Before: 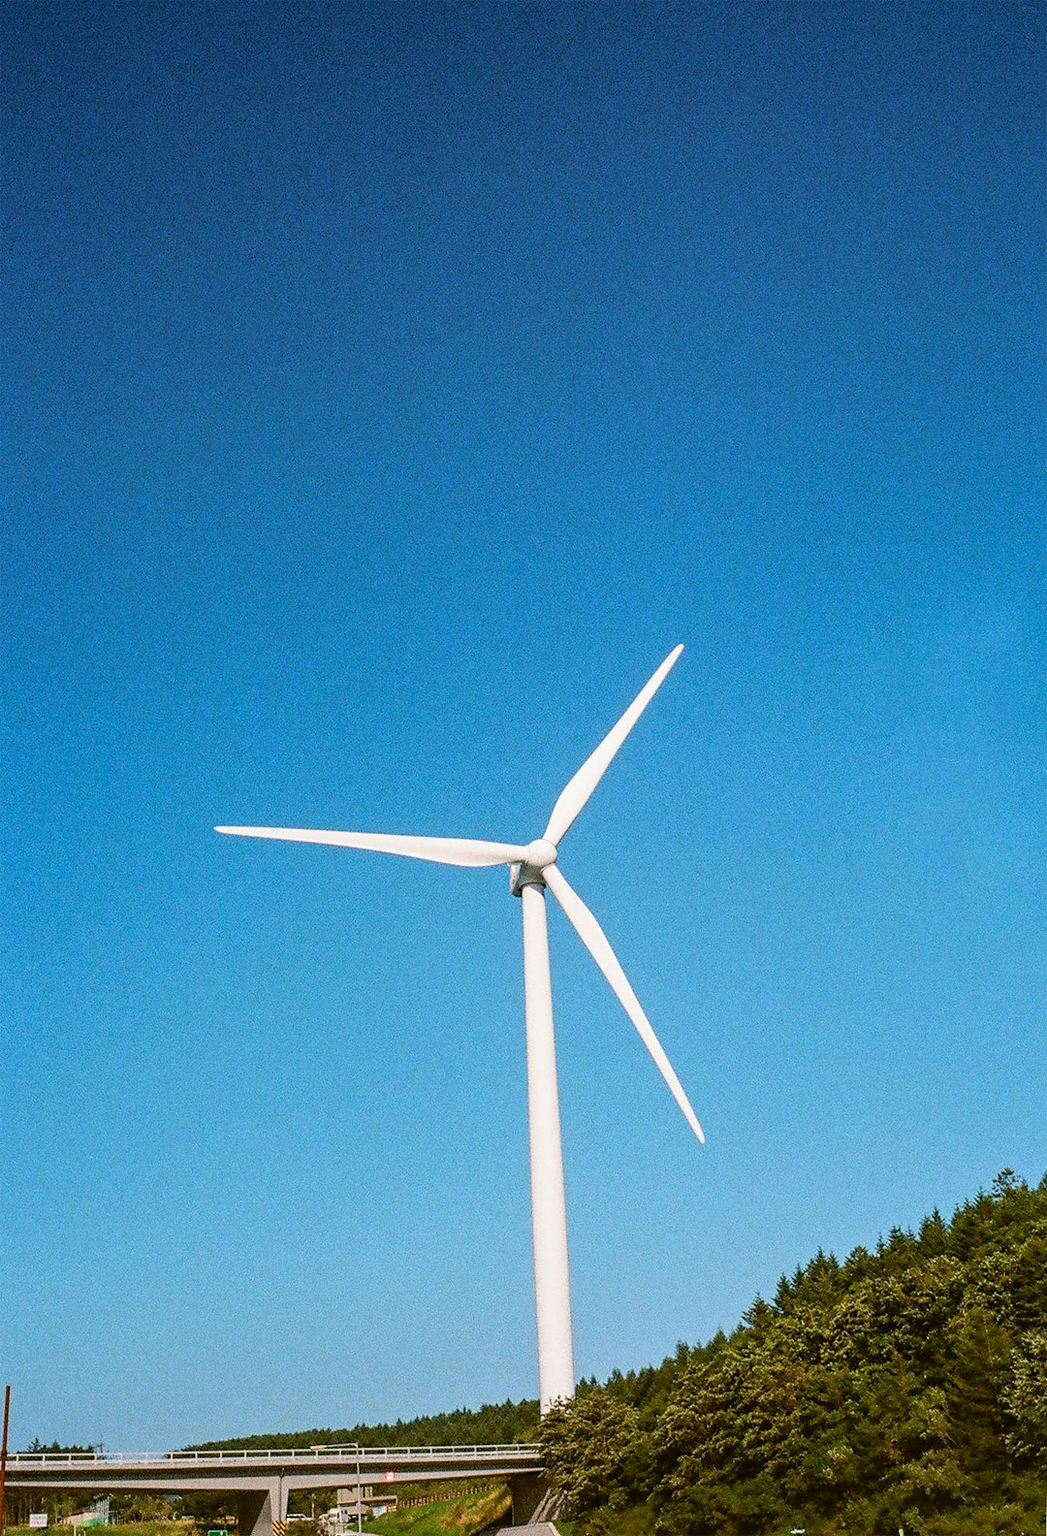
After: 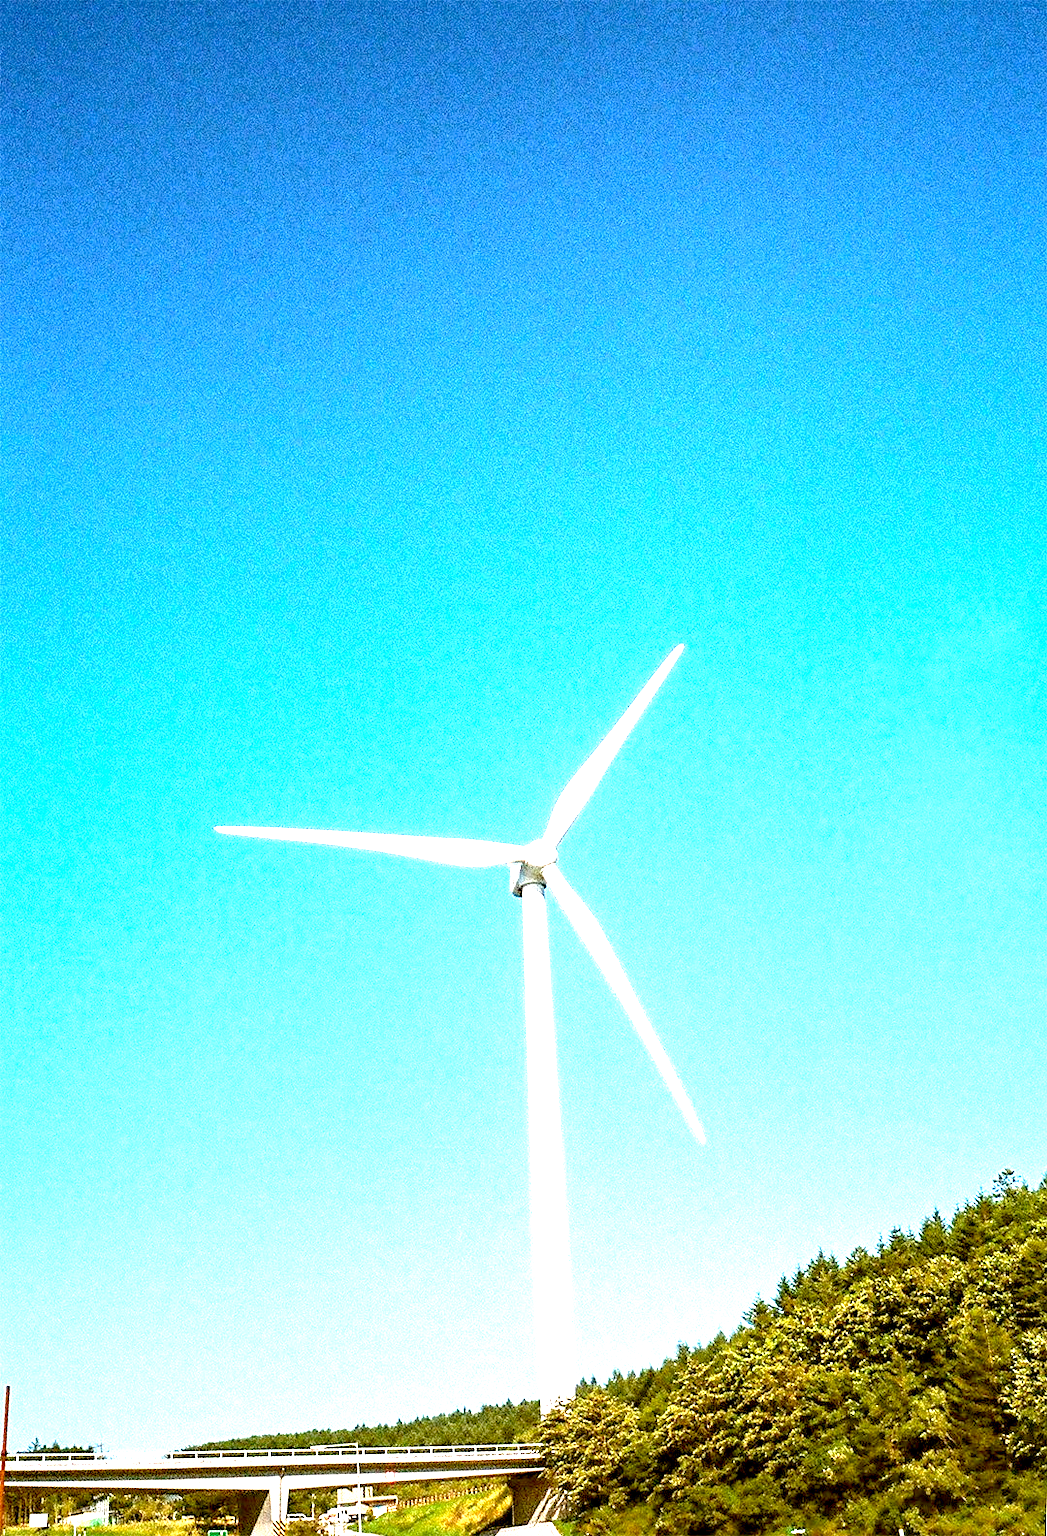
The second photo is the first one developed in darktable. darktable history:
exposure: black level correction 0.005, exposure 2.08 EV, compensate highlight preservation false
